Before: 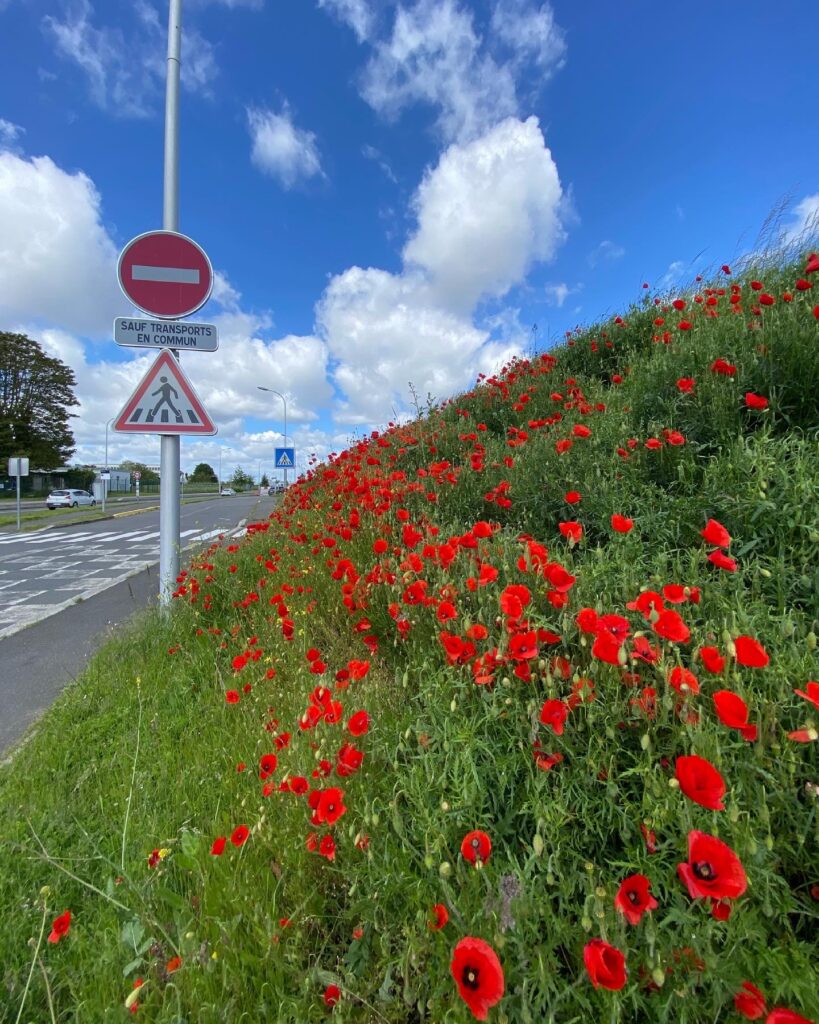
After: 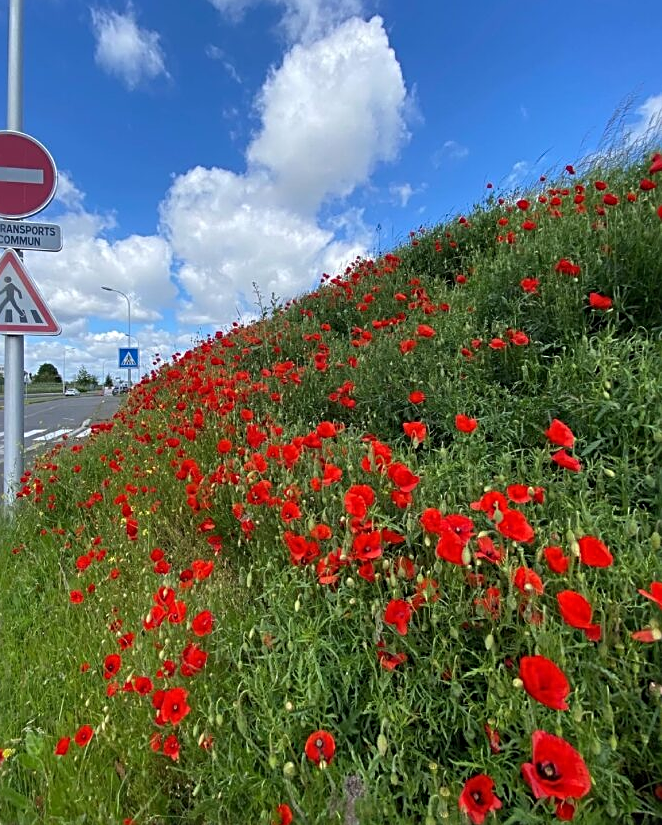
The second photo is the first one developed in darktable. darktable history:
crop: left 19.159%, top 9.767%, bottom 9.572%
sharpen: radius 2.765
